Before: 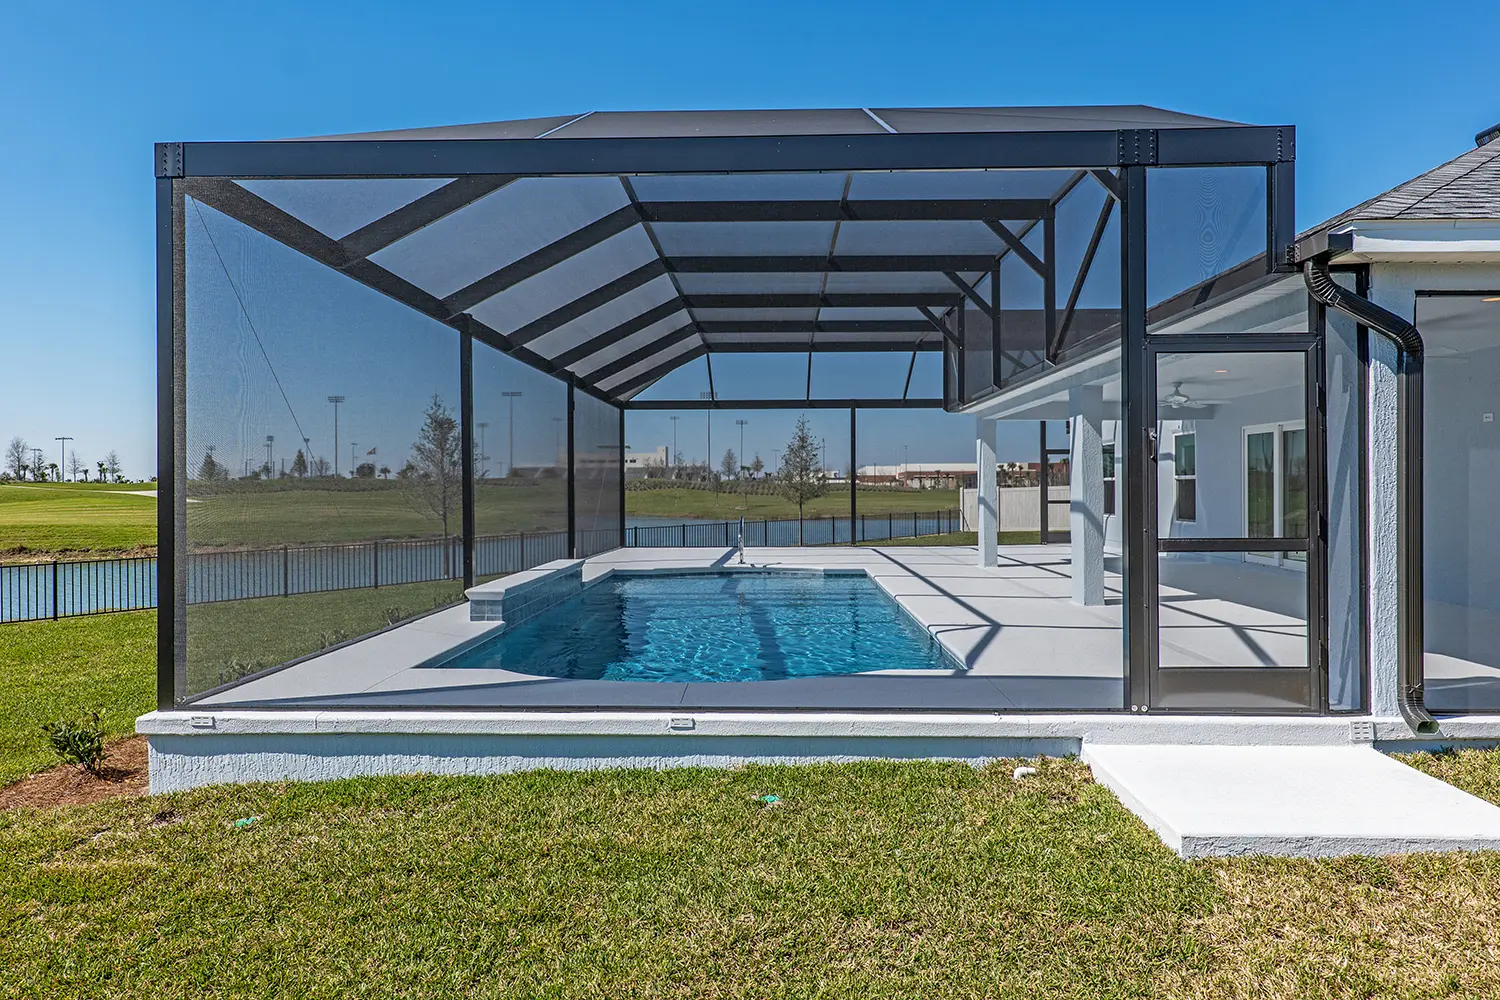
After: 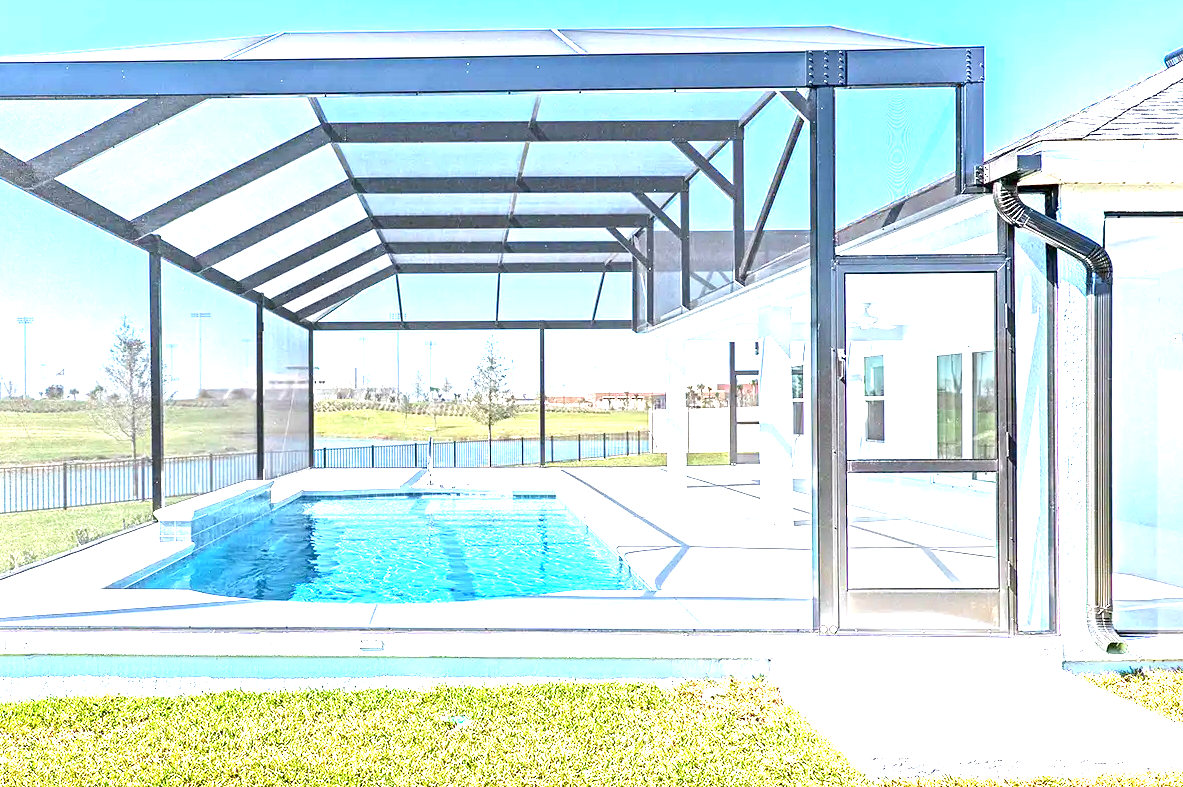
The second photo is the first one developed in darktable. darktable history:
exposure: exposure 3 EV, compensate highlight preservation false
color balance rgb: on, module defaults
crop and rotate: left 20.74%, top 7.912%, right 0.375%, bottom 13.378%
